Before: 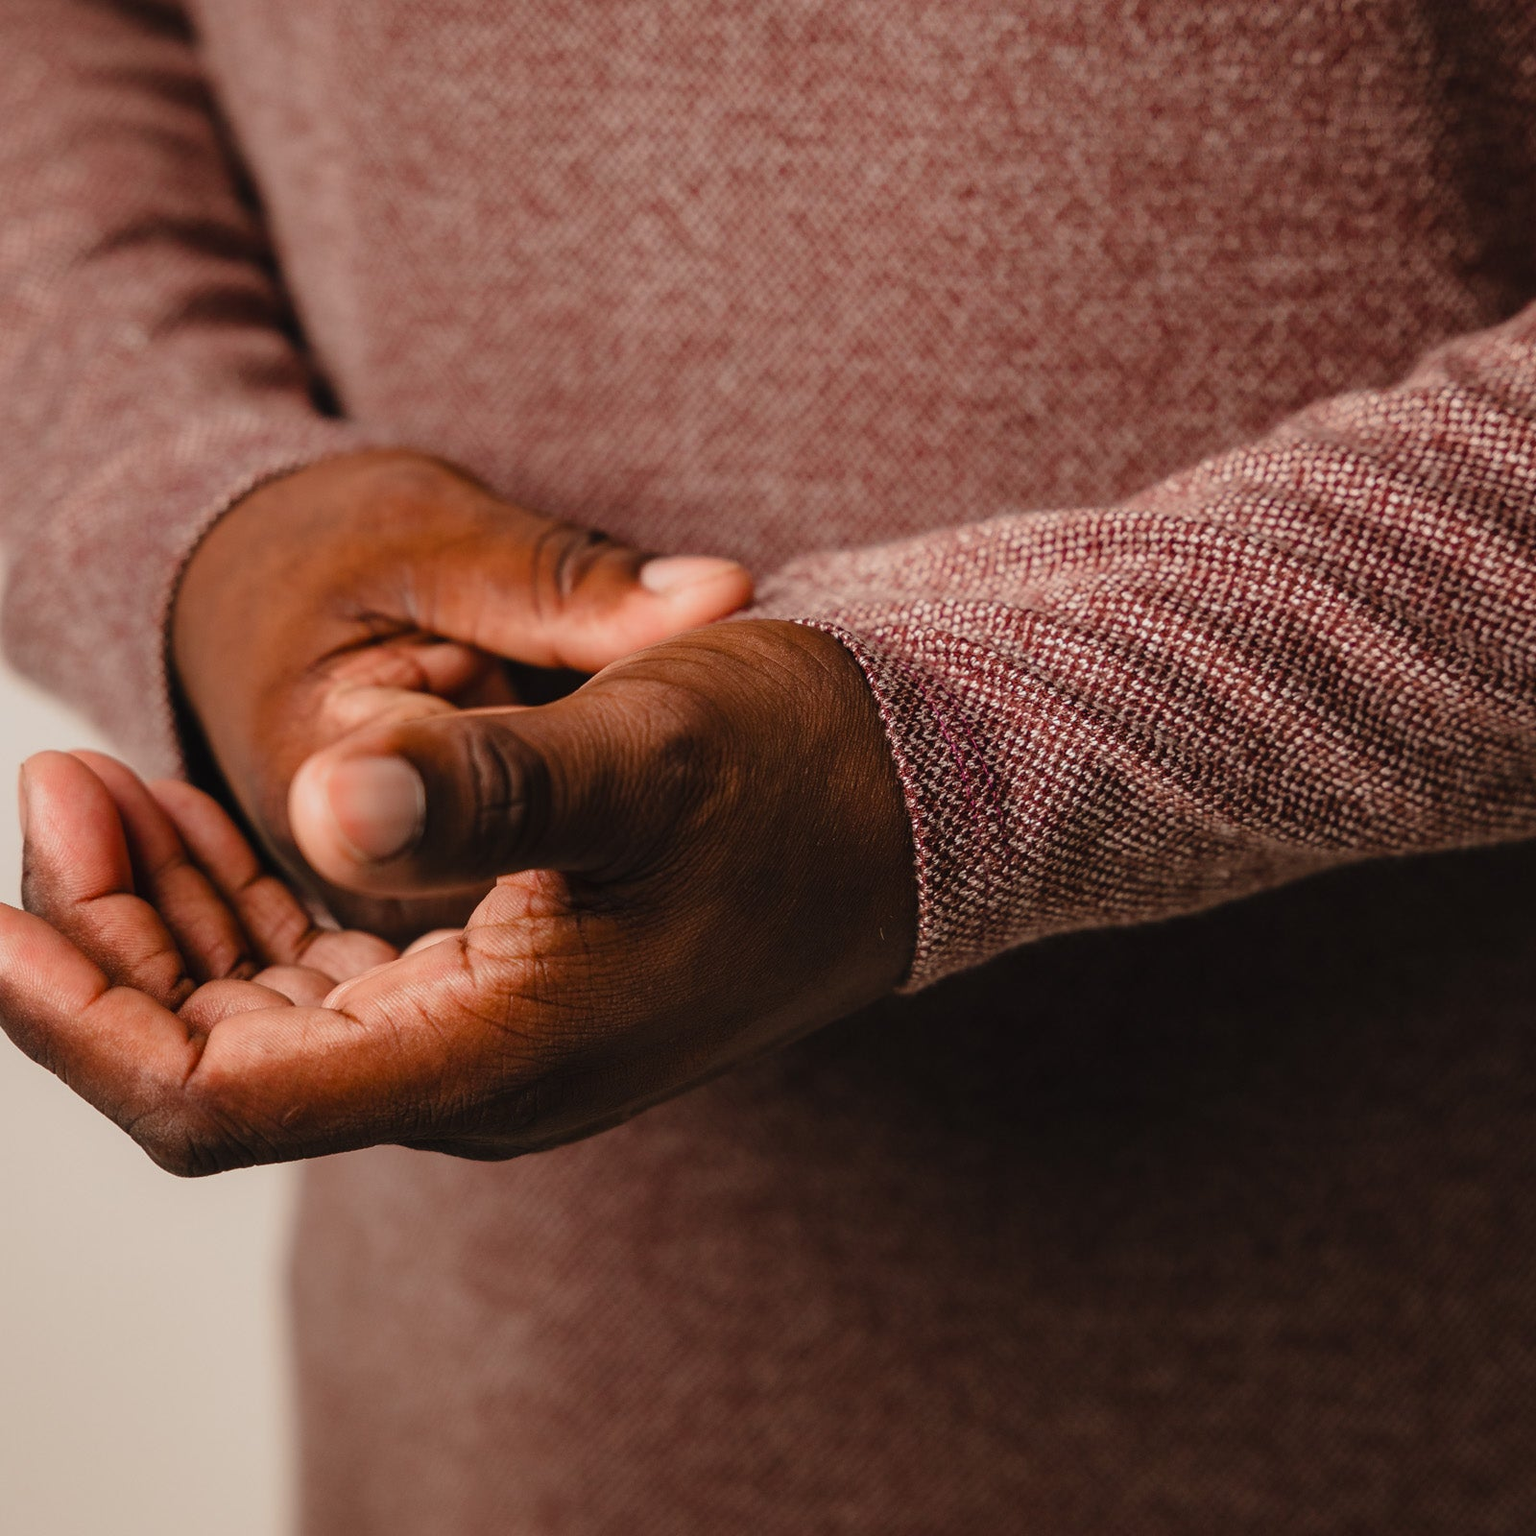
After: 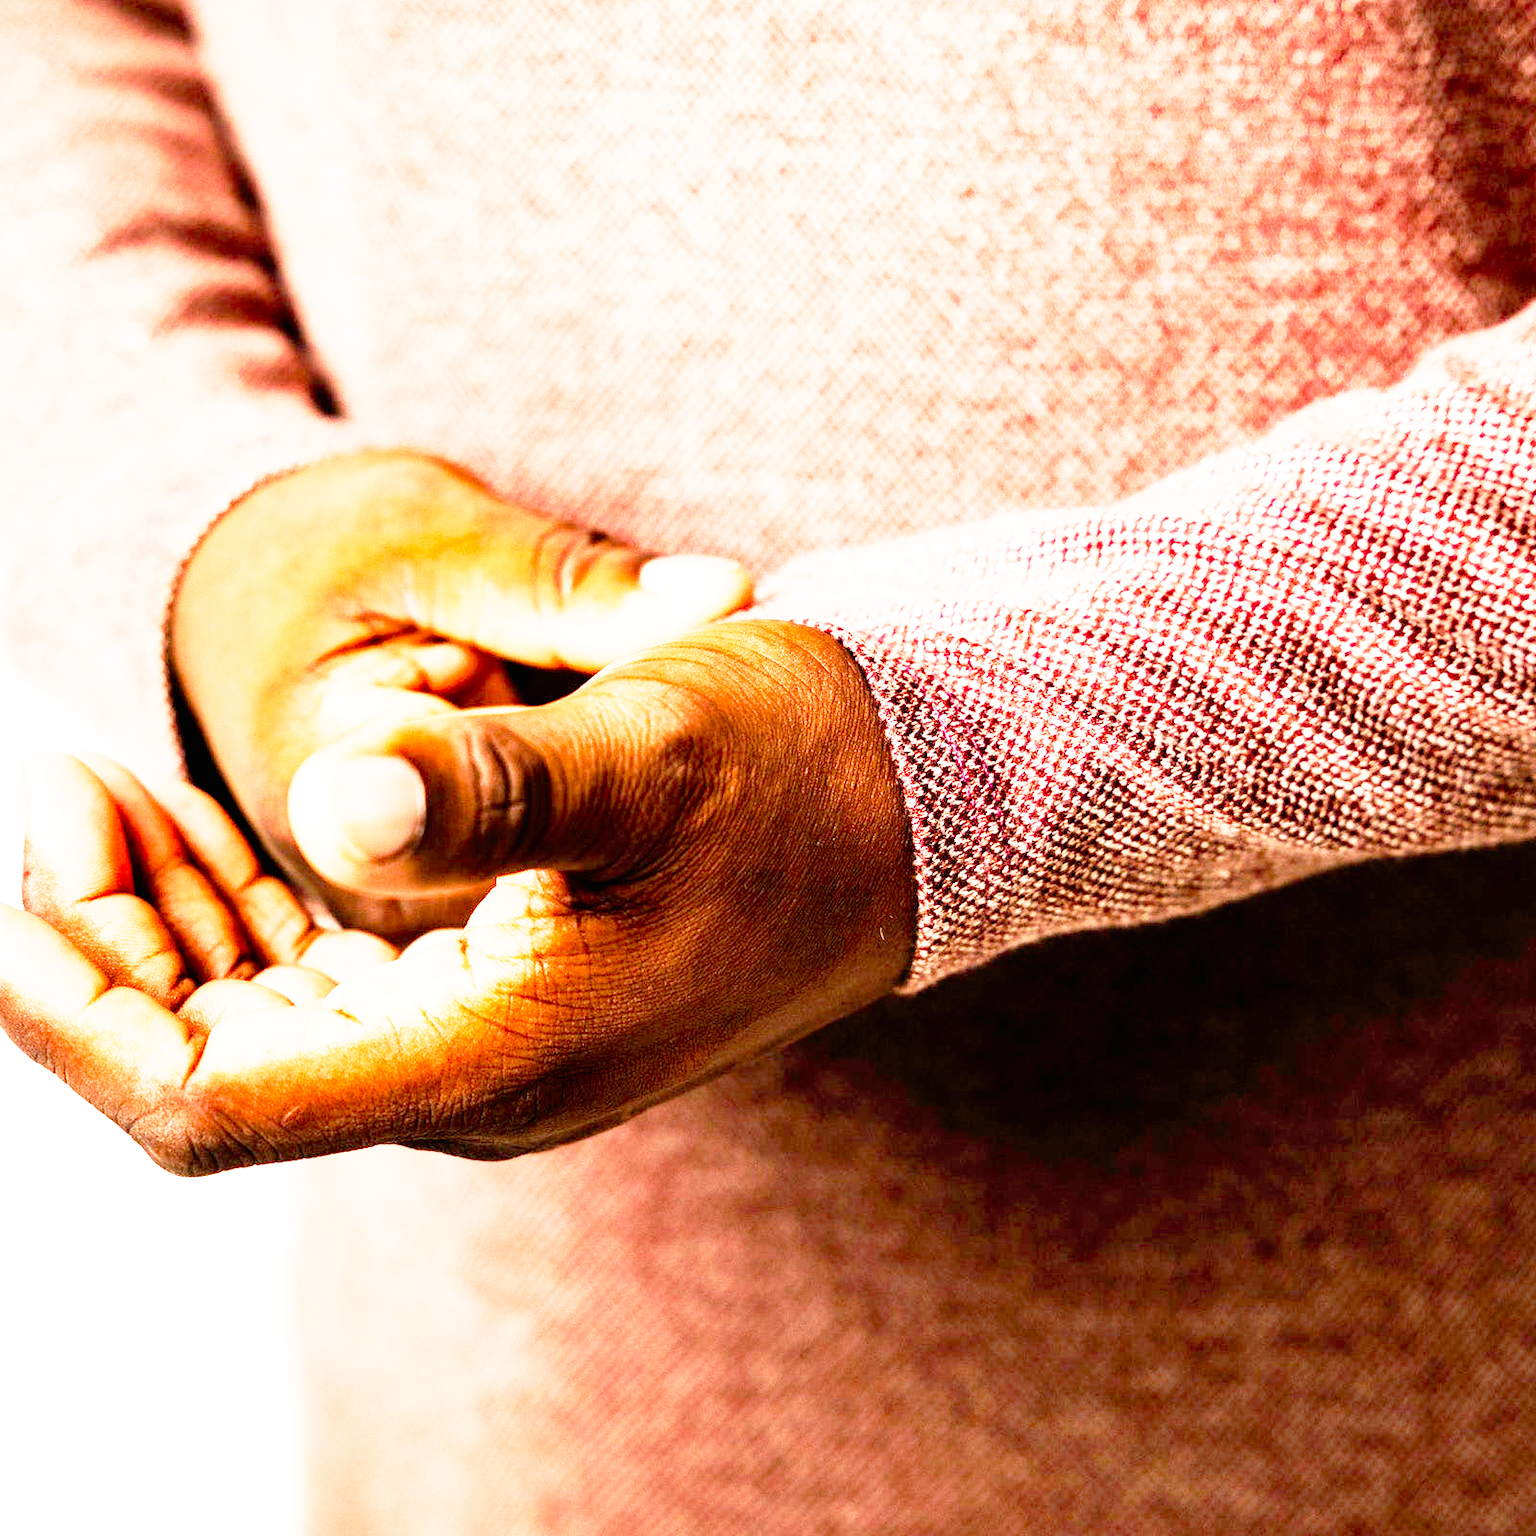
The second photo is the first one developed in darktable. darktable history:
exposure: black level correction 0.005, exposure 2.084 EV, compensate highlight preservation false
base curve: curves: ch0 [(0, 0) (0.012, 0.01) (0.073, 0.168) (0.31, 0.711) (0.645, 0.957) (1, 1)], preserve colors none
contrast brightness saturation: contrast -0.02, brightness -0.01, saturation 0.03
